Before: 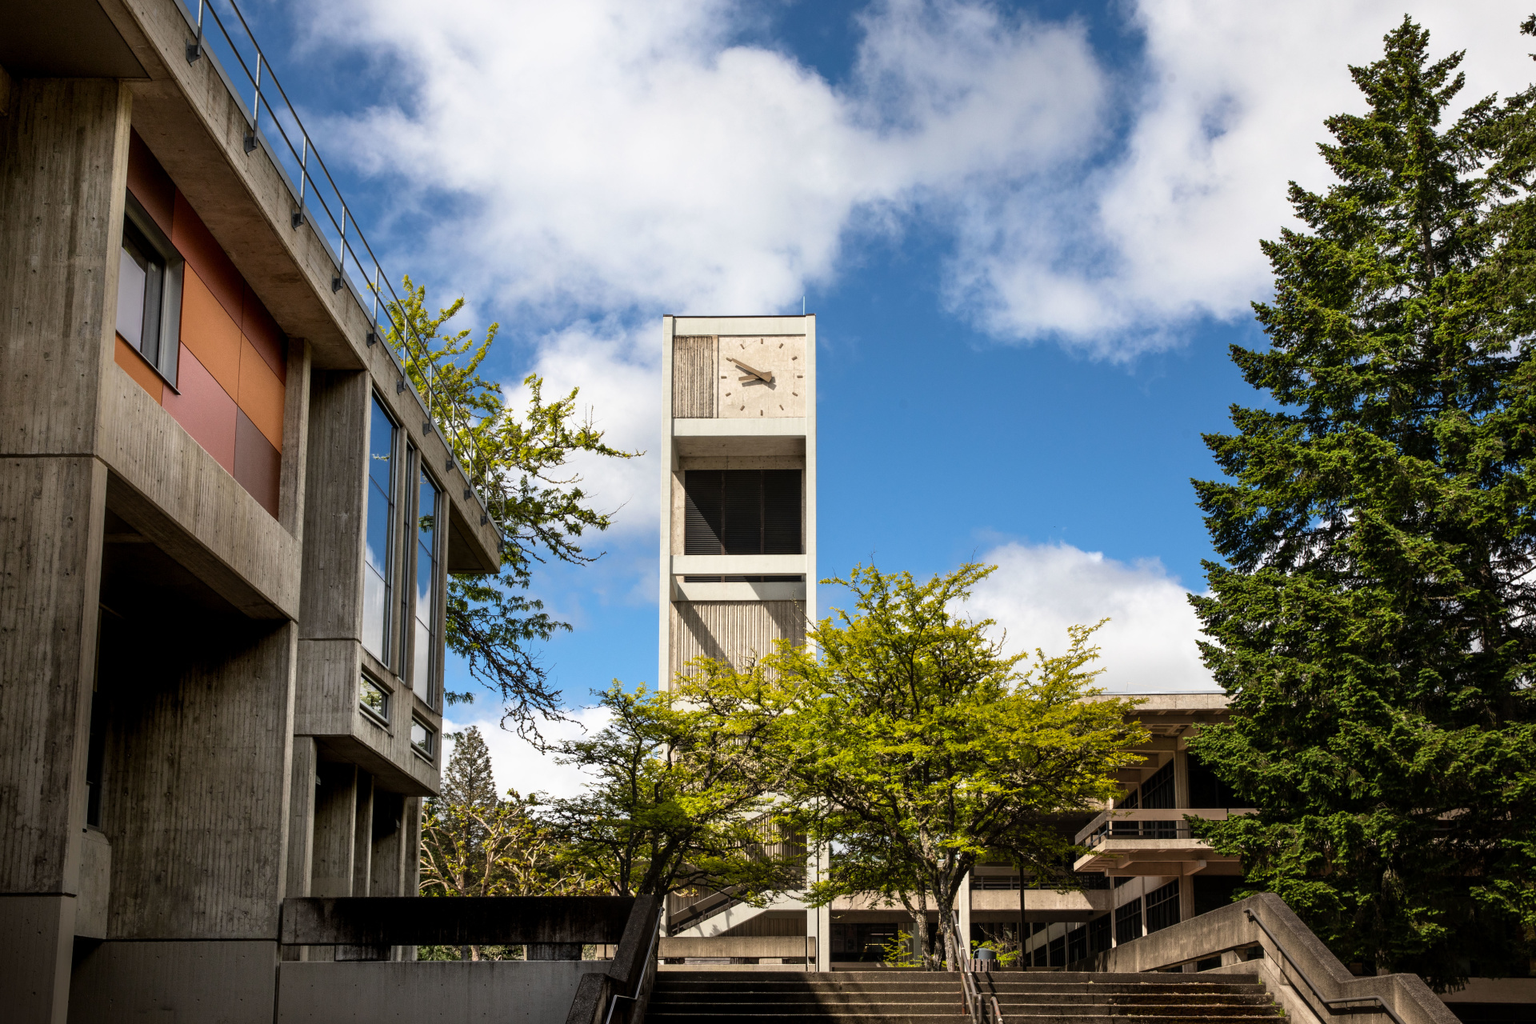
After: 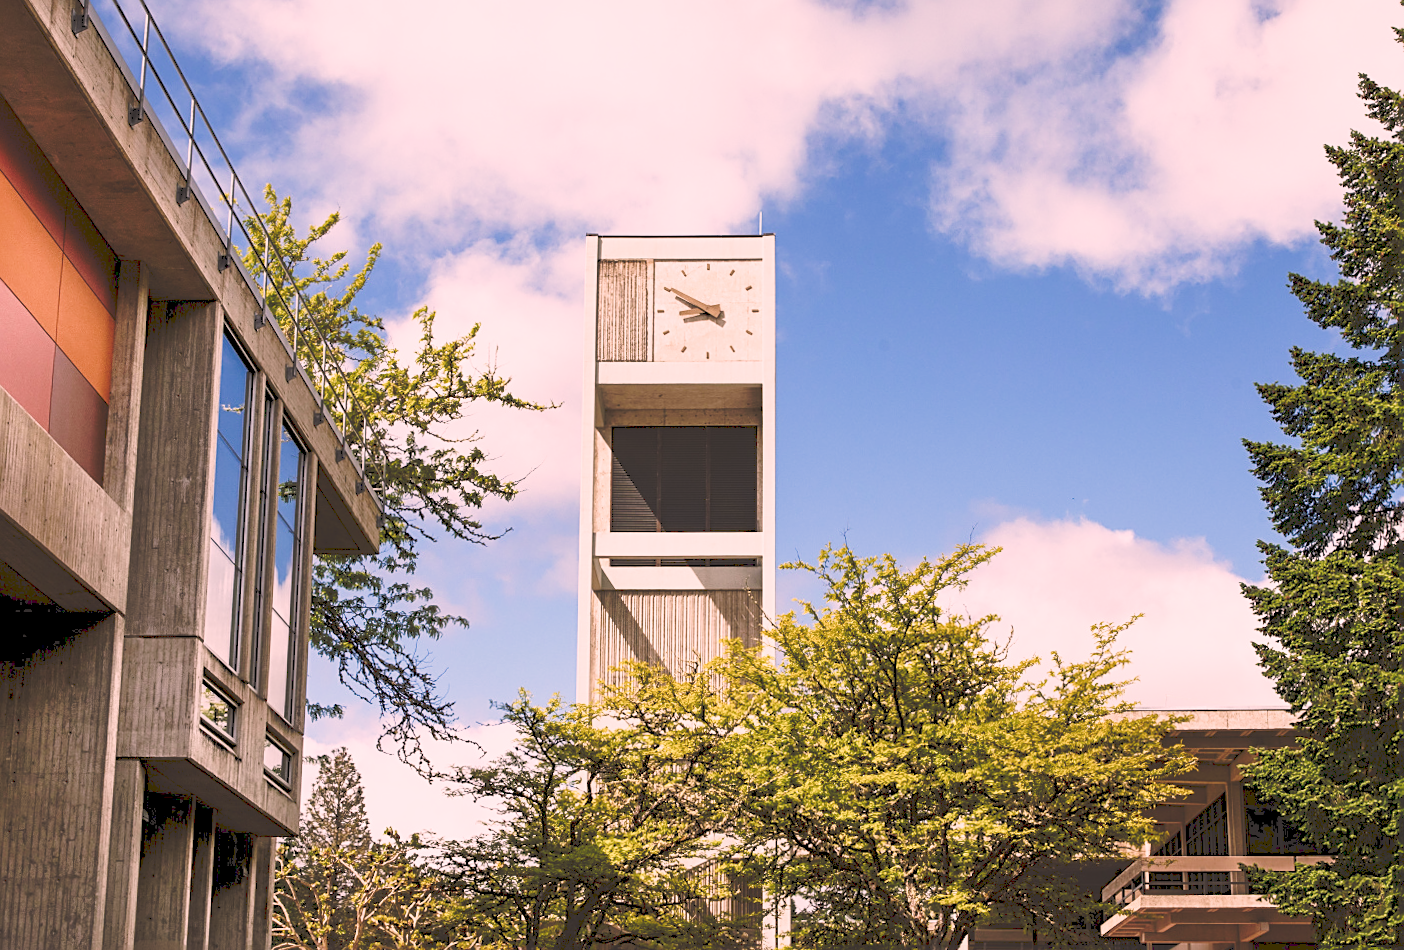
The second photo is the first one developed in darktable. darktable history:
crop and rotate: left 11.831%, top 11.346%, right 13.429%, bottom 13.899%
sharpen: on, module defaults
color balance rgb: shadows lift › chroma 1%, shadows lift › hue 113°, highlights gain › chroma 0.2%, highlights gain › hue 333°, perceptual saturation grading › global saturation 20%, perceptual saturation grading › highlights -50%, perceptual saturation grading › shadows 25%, contrast -10%
color correction: highlights a* 14.52, highlights b* 4.84
rotate and perspective: rotation 0.226°, lens shift (vertical) -0.042, crop left 0.023, crop right 0.982, crop top 0.006, crop bottom 0.994
tone curve: curves: ch0 [(0, 0) (0.003, 0.203) (0.011, 0.203) (0.025, 0.21) (0.044, 0.22) (0.069, 0.231) (0.1, 0.243) (0.136, 0.255) (0.177, 0.277) (0.224, 0.305) (0.277, 0.346) (0.335, 0.412) (0.399, 0.492) (0.468, 0.571) (0.543, 0.658) (0.623, 0.75) (0.709, 0.837) (0.801, 0.905) (0.898, 0.955) (1, 1)], preserve colors none
tone equalizer: on, module defaults
